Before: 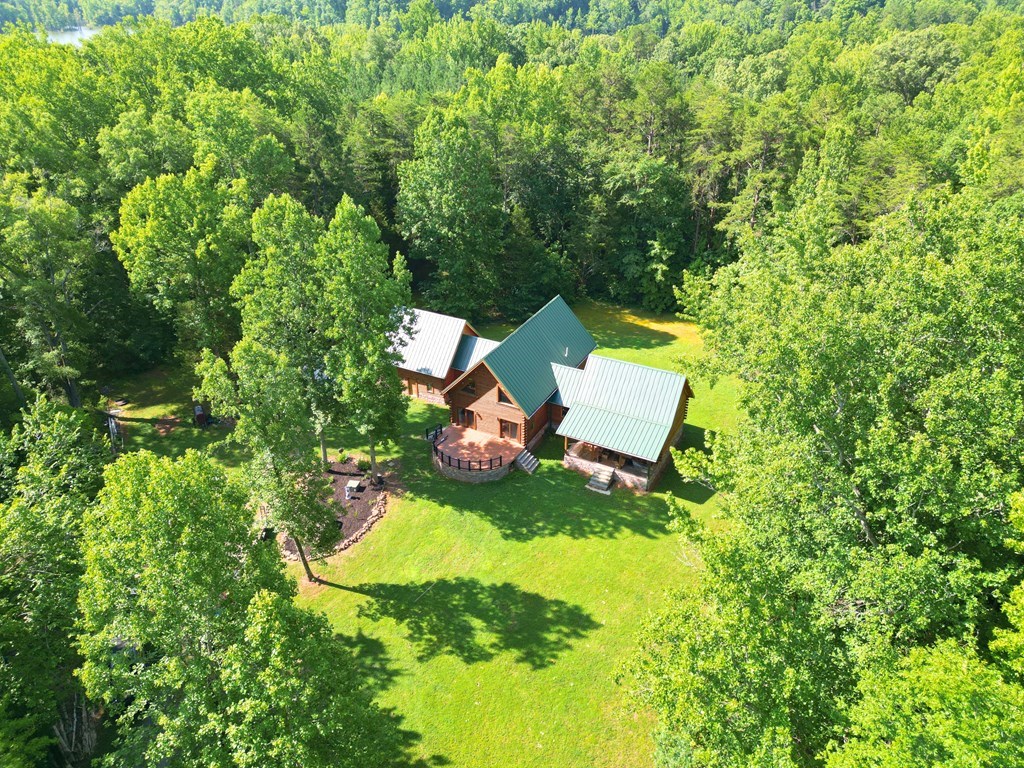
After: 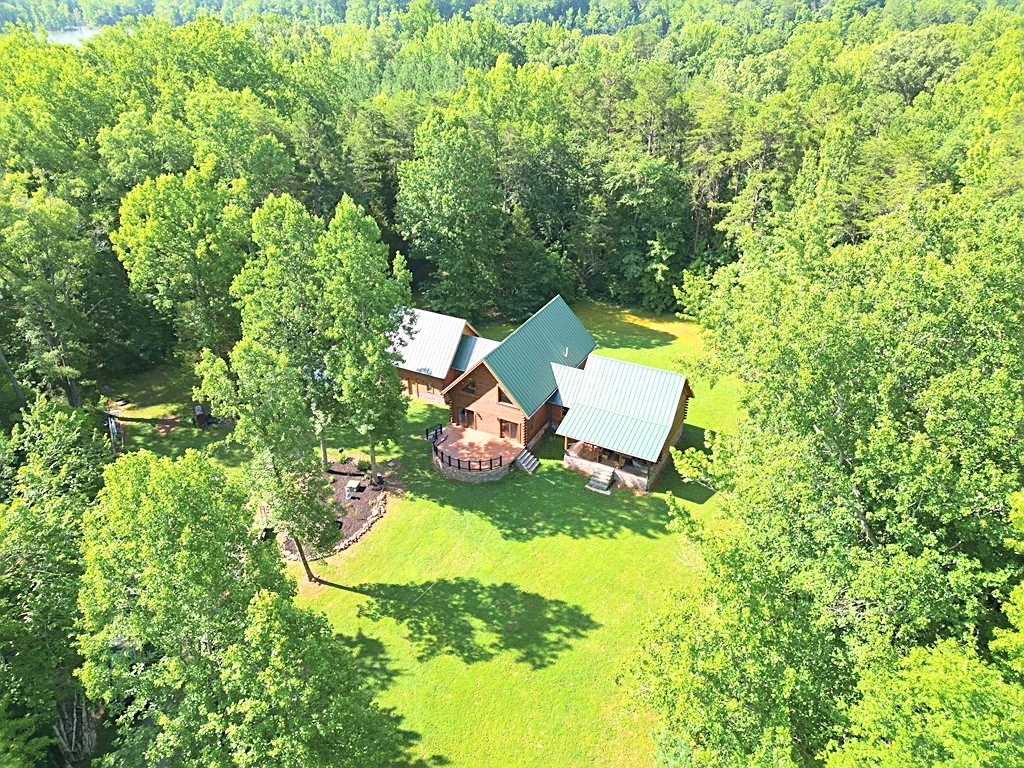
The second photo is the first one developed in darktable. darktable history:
sharpen: on, module defaults
tone curve: curves: ch0 [(0, 0) (0.003, 0.003) (0.011, 0.011) (0.025, 0.025) (0.044, 0.044) (0.069, 0.069) (0.1, 0.099) (0.136, 0.135) (0.177, 0.177) (0.224, 0.224) (0.277, 0.276) (0.335, 0.334) (0.399, 0.398) (0.468, 0.467) (0.543, 0.547) (0.623, 0.626) (0.709, 0.712) (0.801, 0.802) (0.898, 0.898) (1, 1)], preserve colors none
contrast brightness saturation: contrast 0.144, brightness 0.213
